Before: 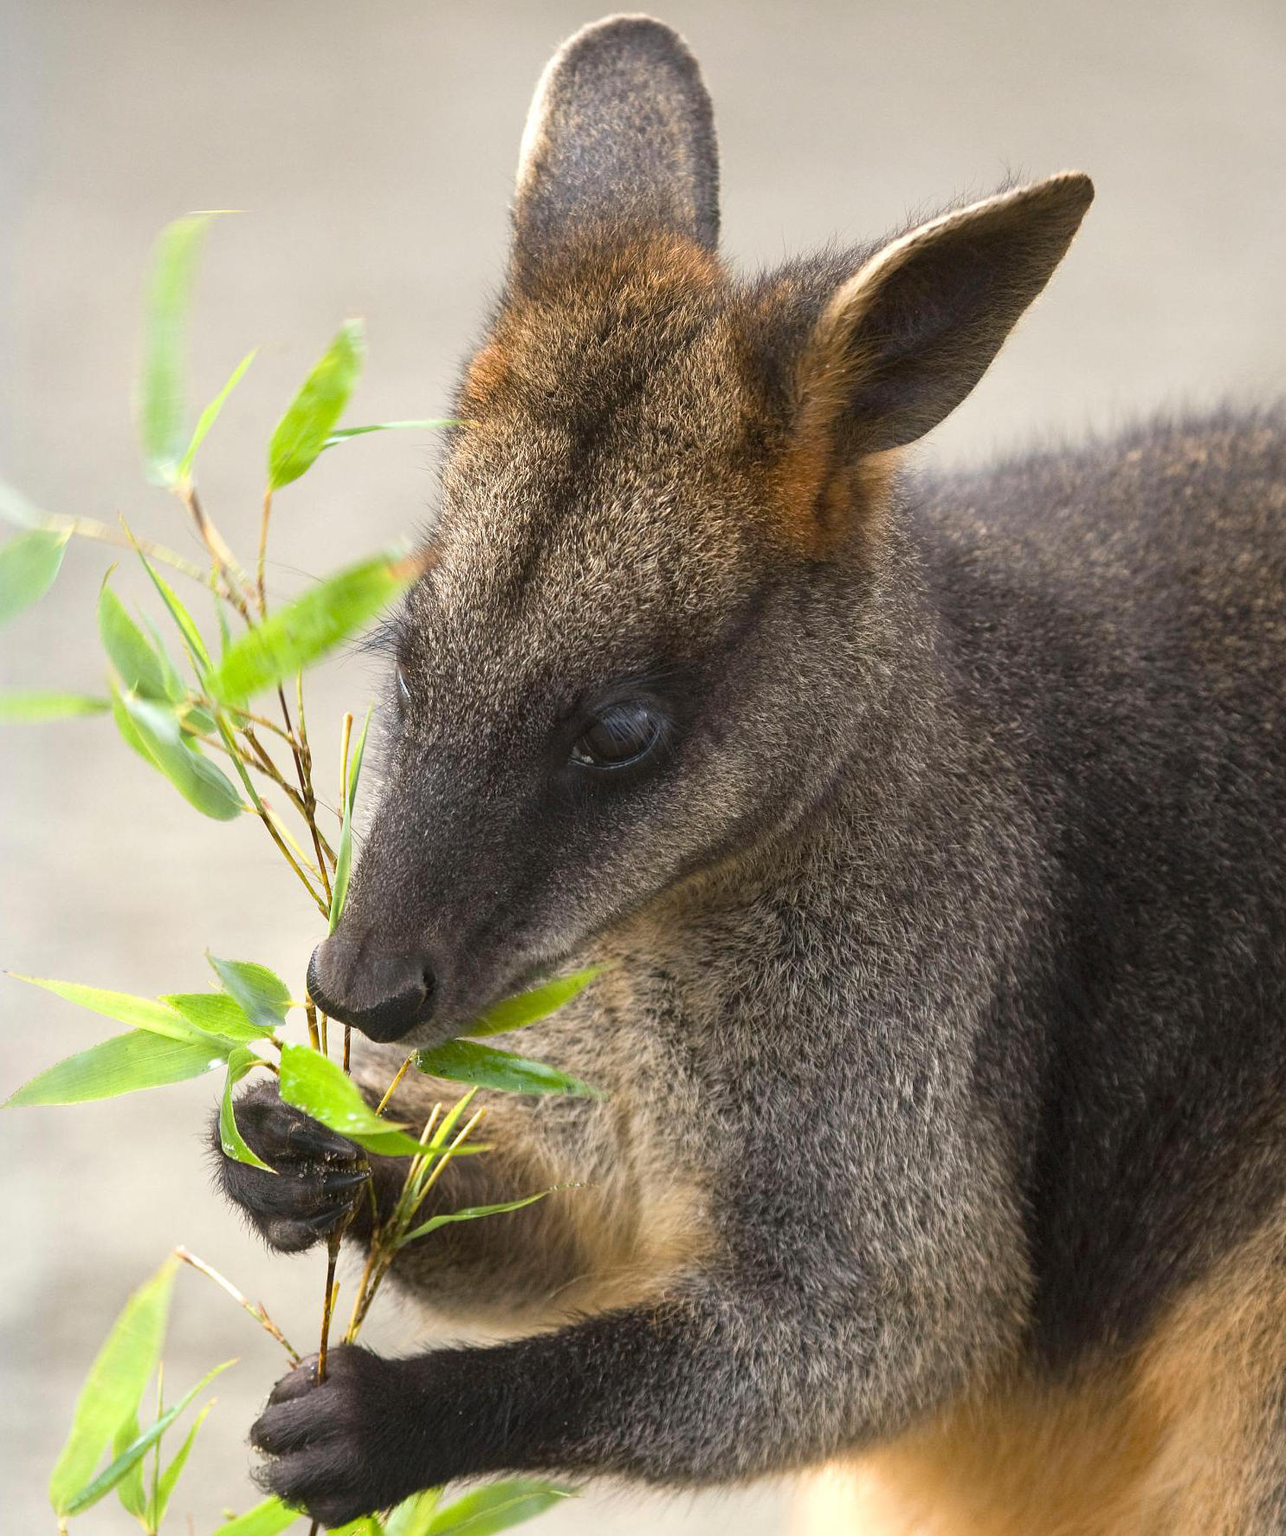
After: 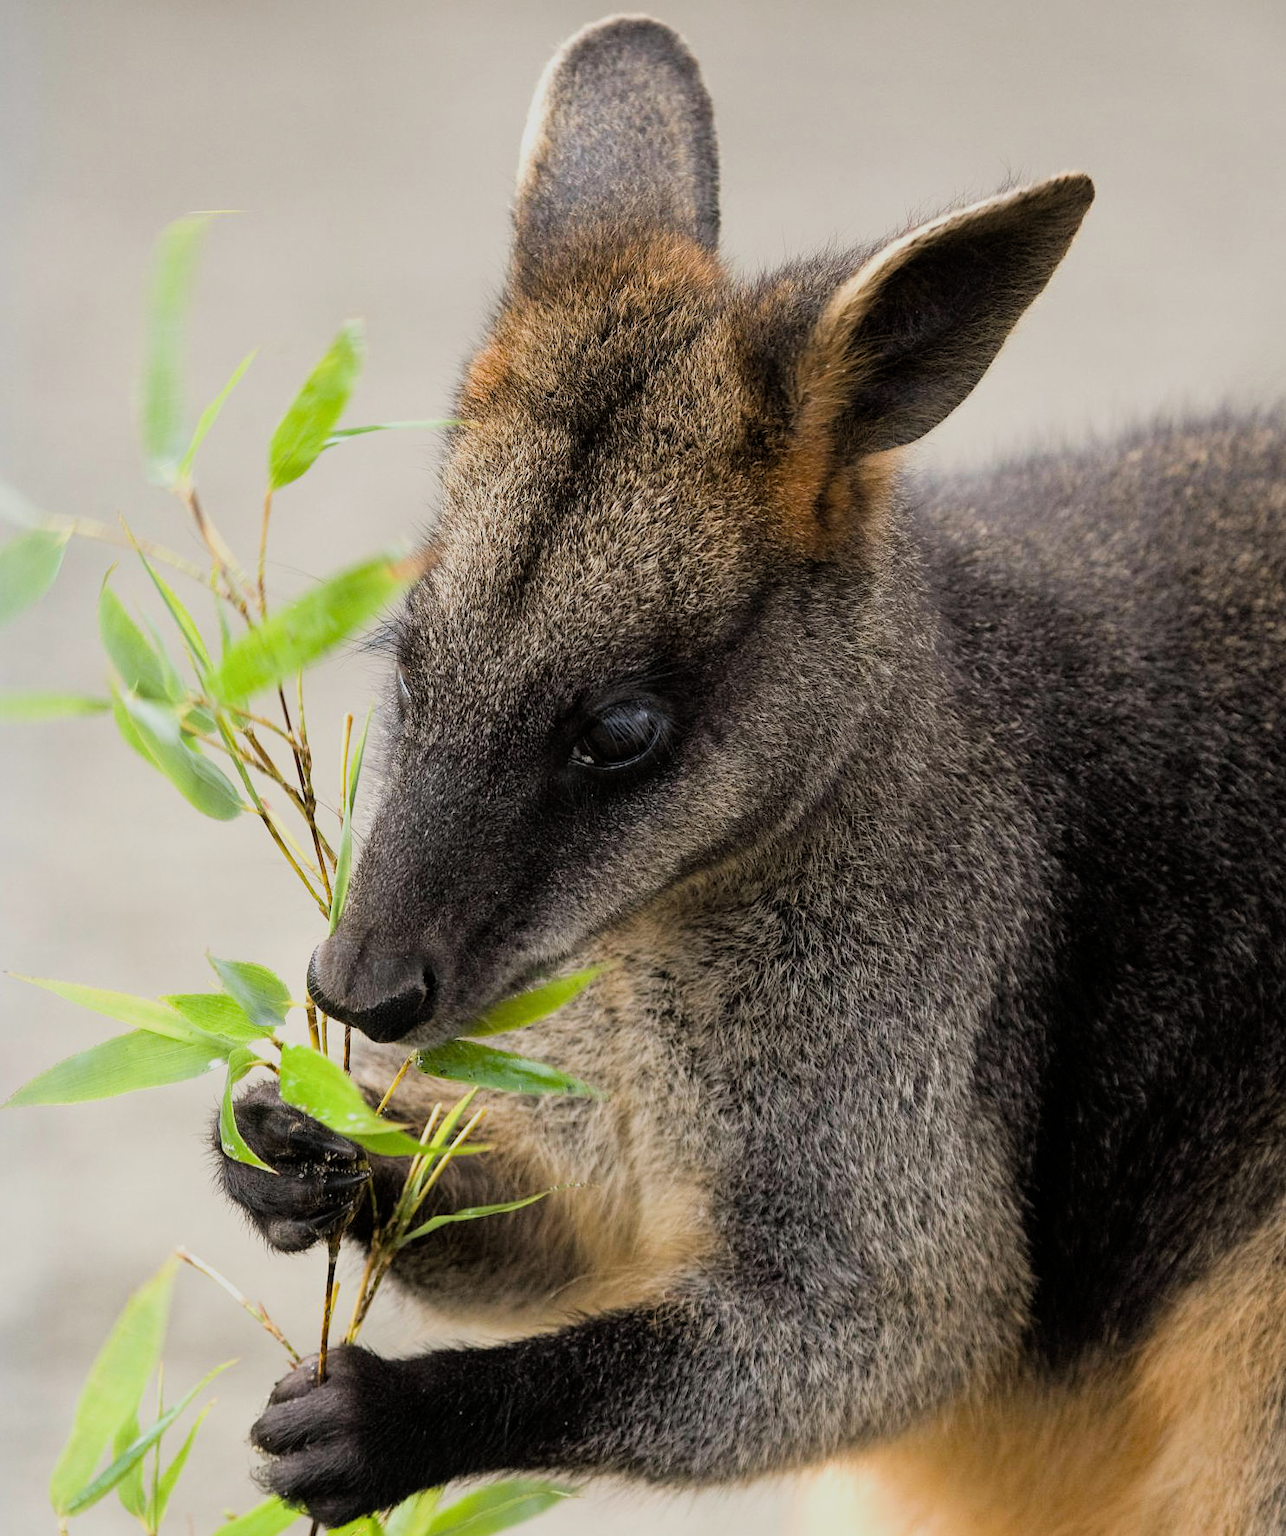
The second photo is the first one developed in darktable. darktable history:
filmic rgb: black relative exposure -5.01 EV, white relative exposure 3.98 EV, hardness 2.89, contrast 1.096, highlights saturation mix -18.89%
